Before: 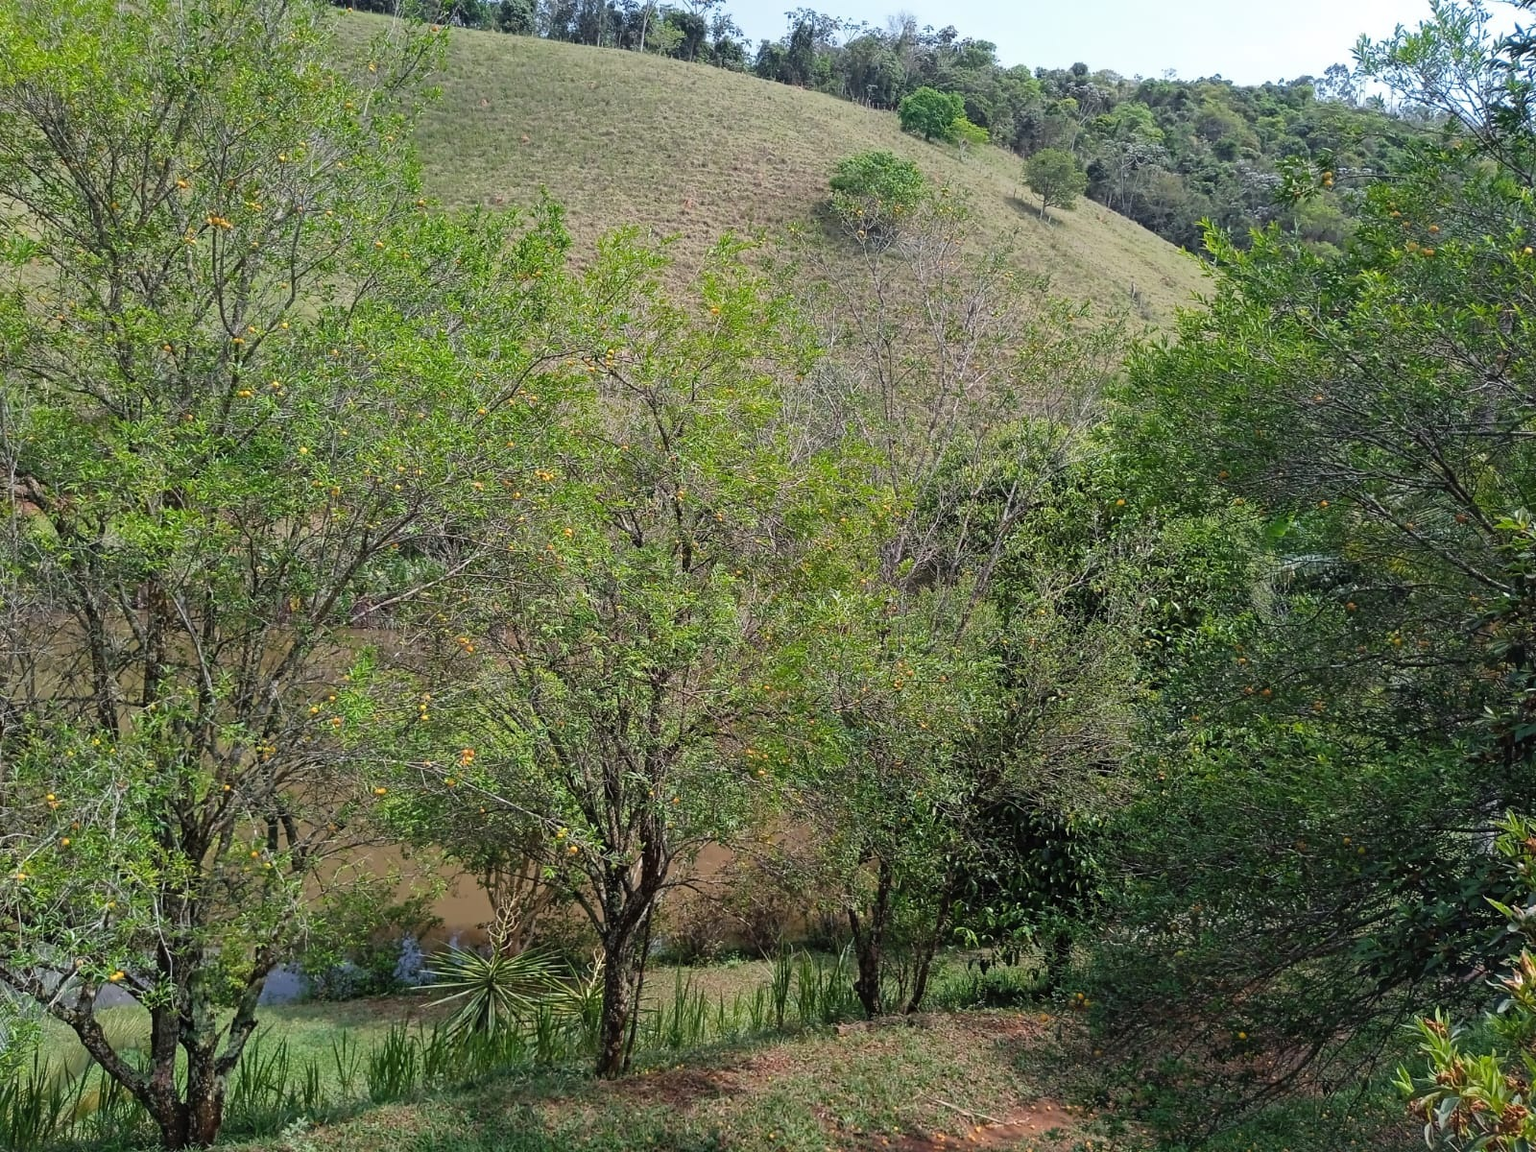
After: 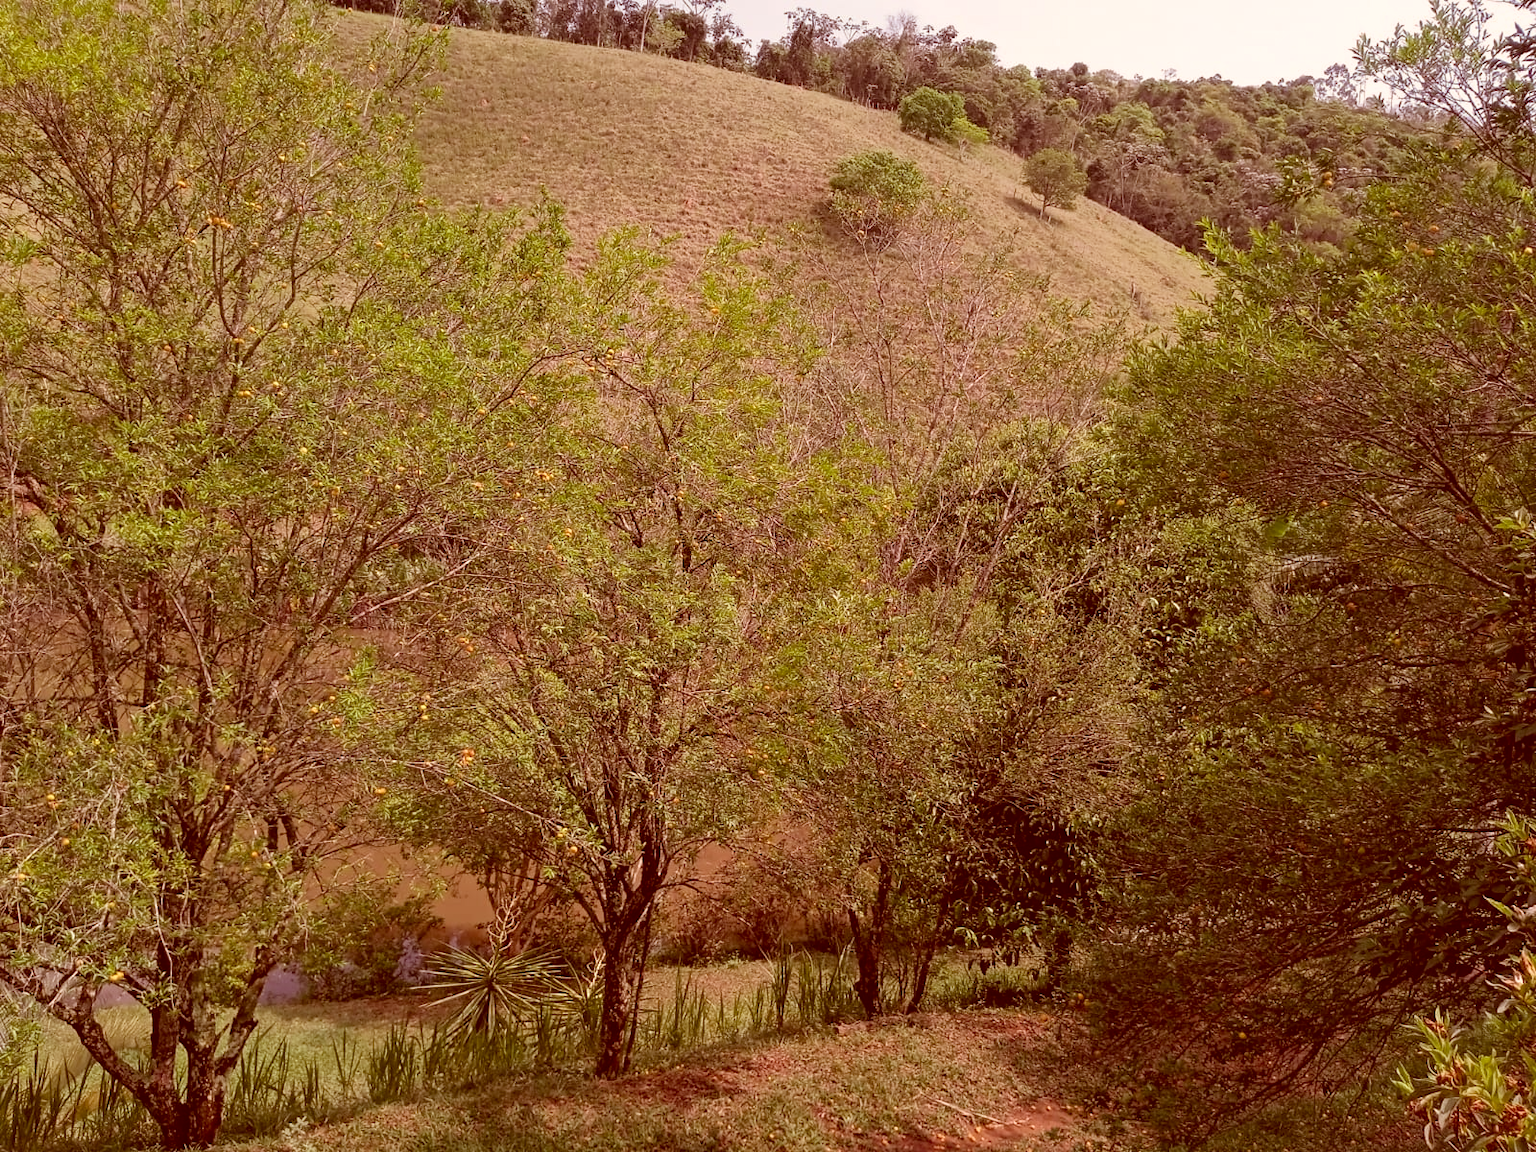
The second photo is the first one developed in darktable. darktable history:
color correction: highlights a* 9.47, highlights b* 8.66, shadows a* 39.93, shadows b* 39.2, saturation 0.823
exposure: black level correction 0, compensate highlight preservation false
